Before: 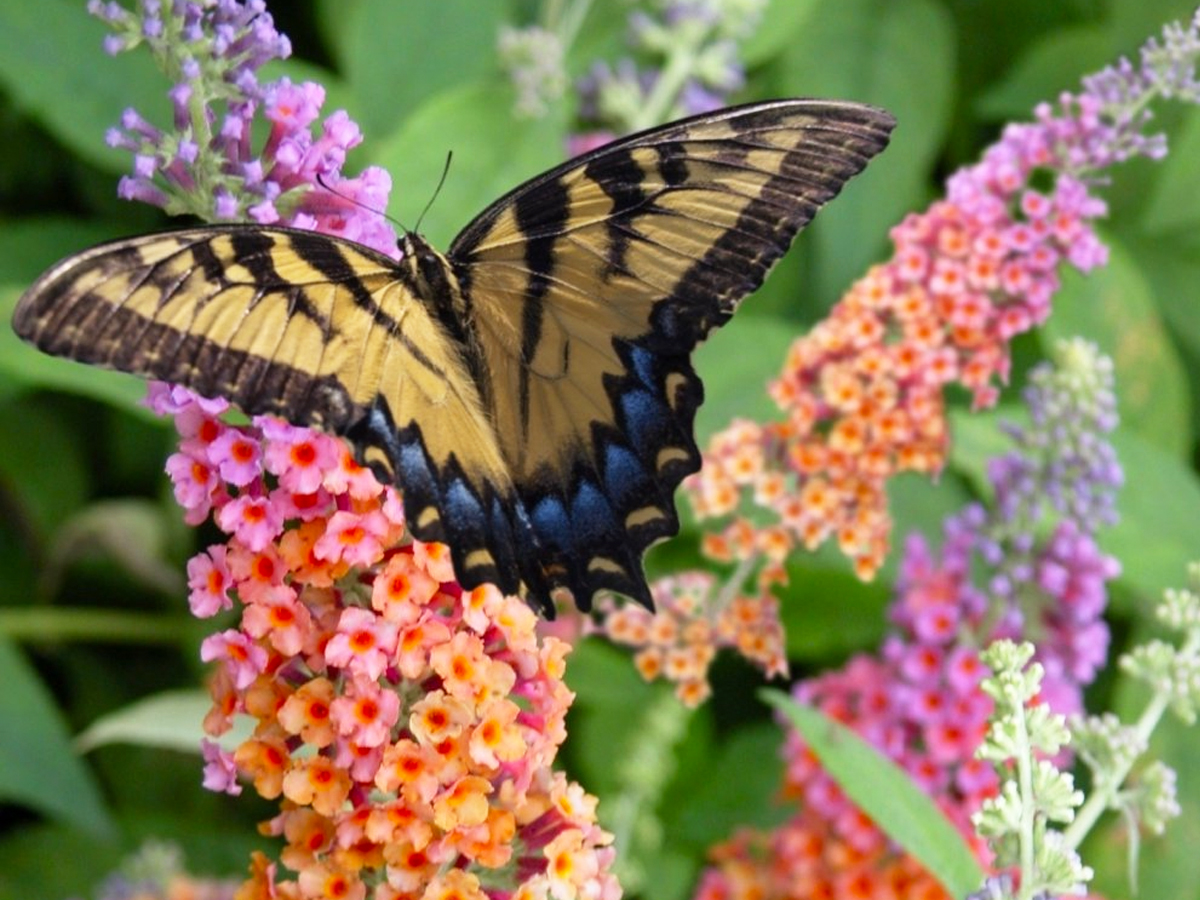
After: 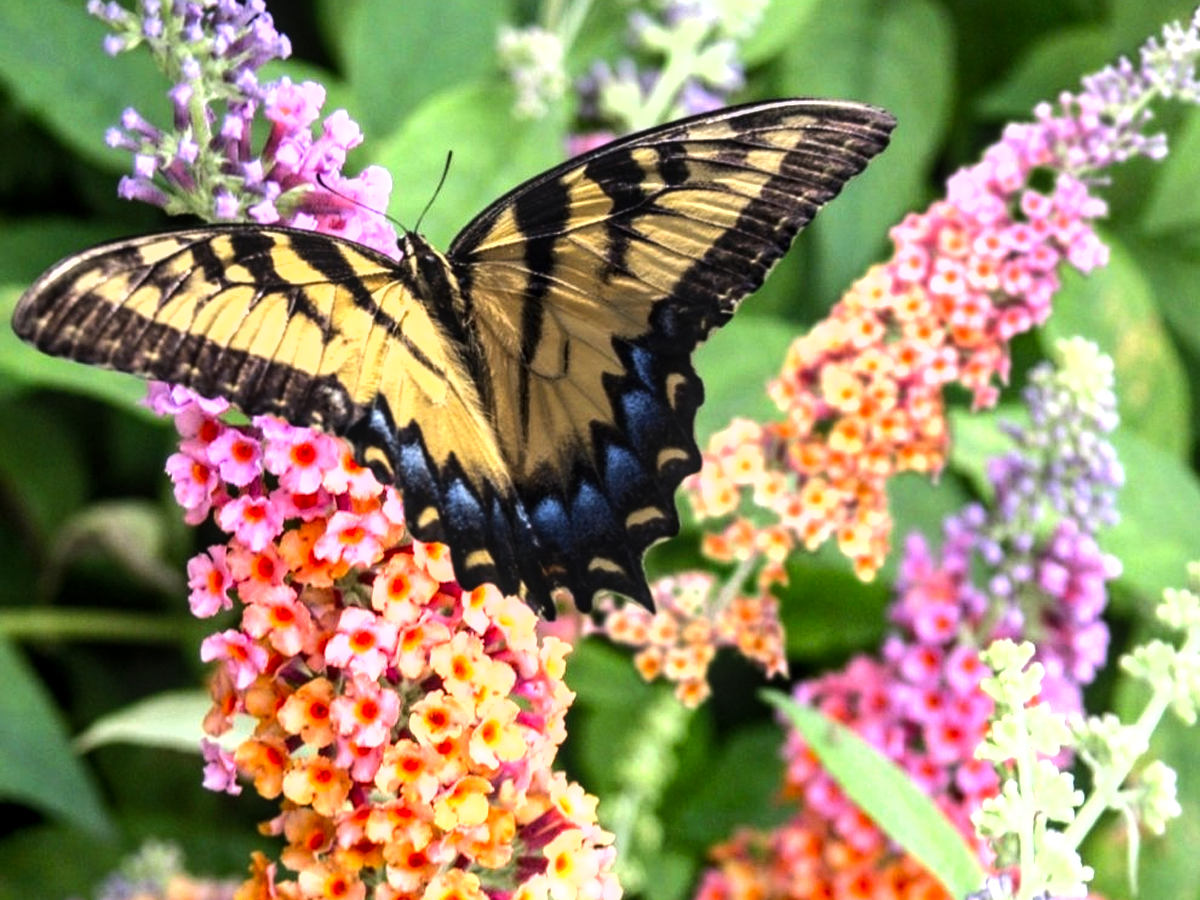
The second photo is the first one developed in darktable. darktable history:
local contrast: on, module defaults
tone equalizer: -8 EV -1.08 EV, -7 EV -1.01 EV, -6 EV -0.867 EV, -5 EV -0.578 EV, -3 EV 0.578 EV, -2 EV 0.867 EV, -1 EV 1.01 EV, +0 EV 1.08 EV, edges refinement/feathering 500, mask exposure compensation -1.57 EV, preserve details no
shadows and highlights: radius 125.46, shadows 21.19, highlights -21.19, low approximation 0.01
